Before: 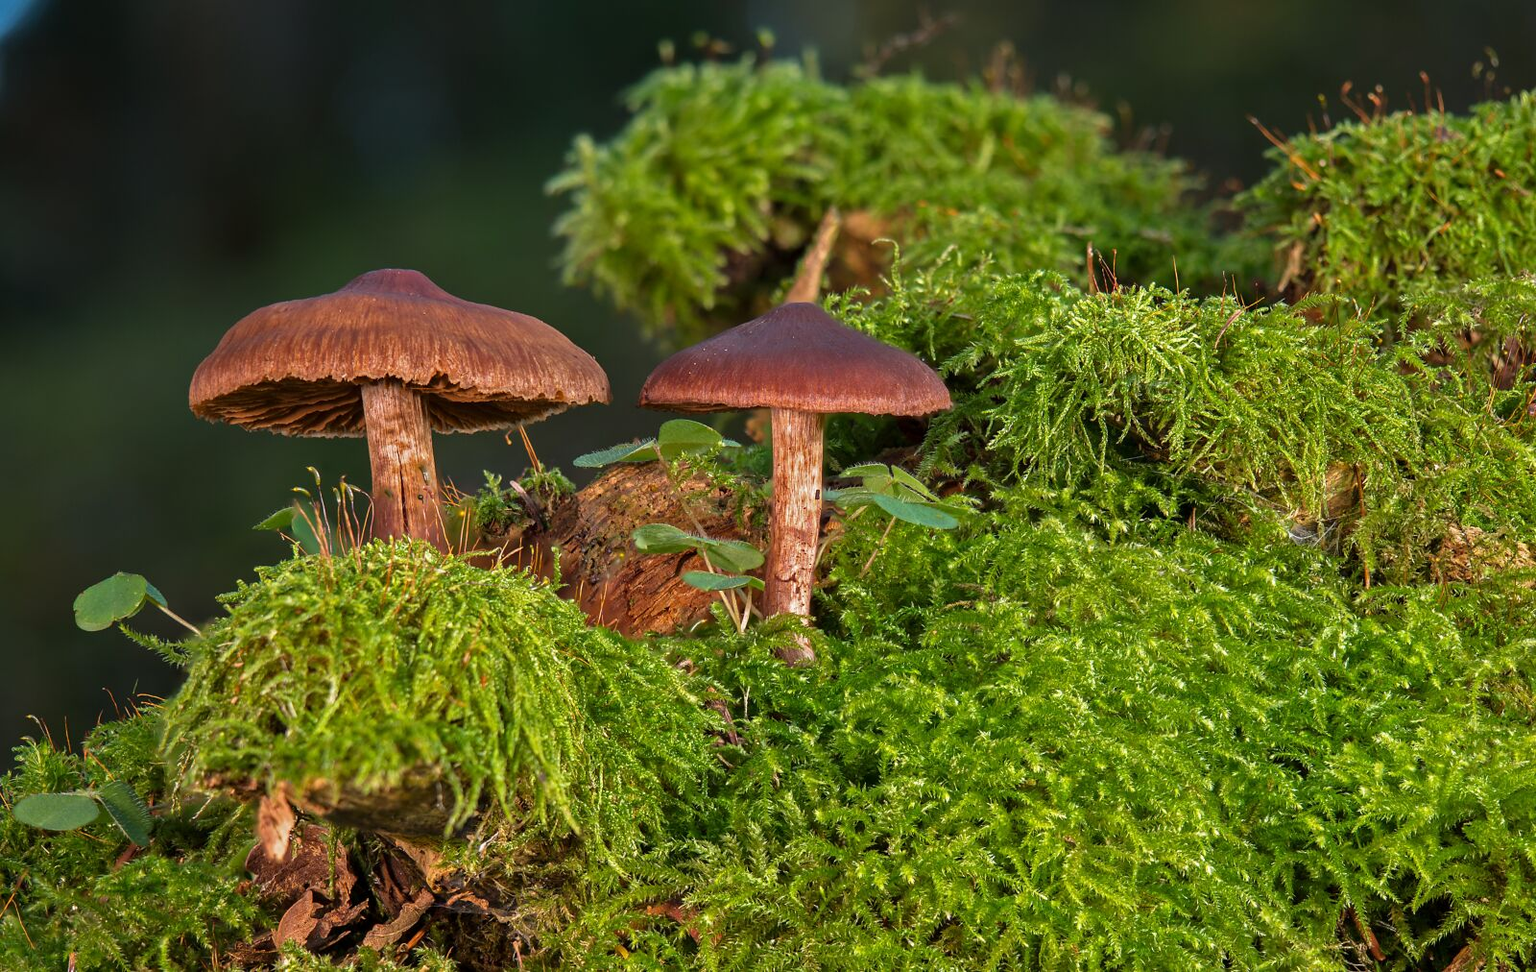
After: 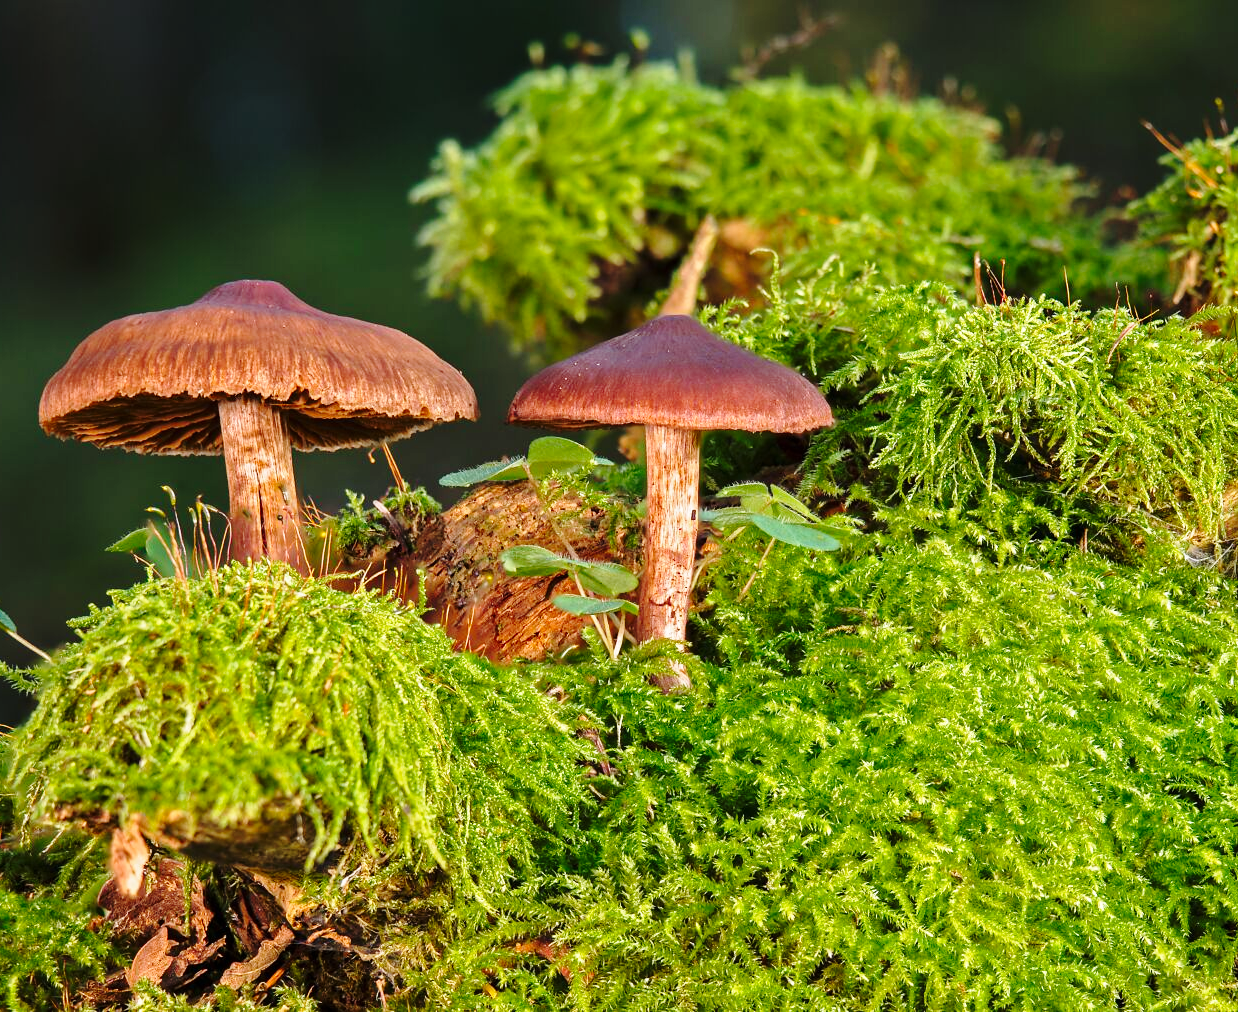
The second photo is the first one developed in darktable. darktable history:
crop: left 9.896%, right 12.703%
base curve: curves: ch0 [(0, 0) (0.028, 0.03) (0.121, 0.232) (0.46, 0.748) (0.859, 0.968) (1, 1)], preserve colors none
